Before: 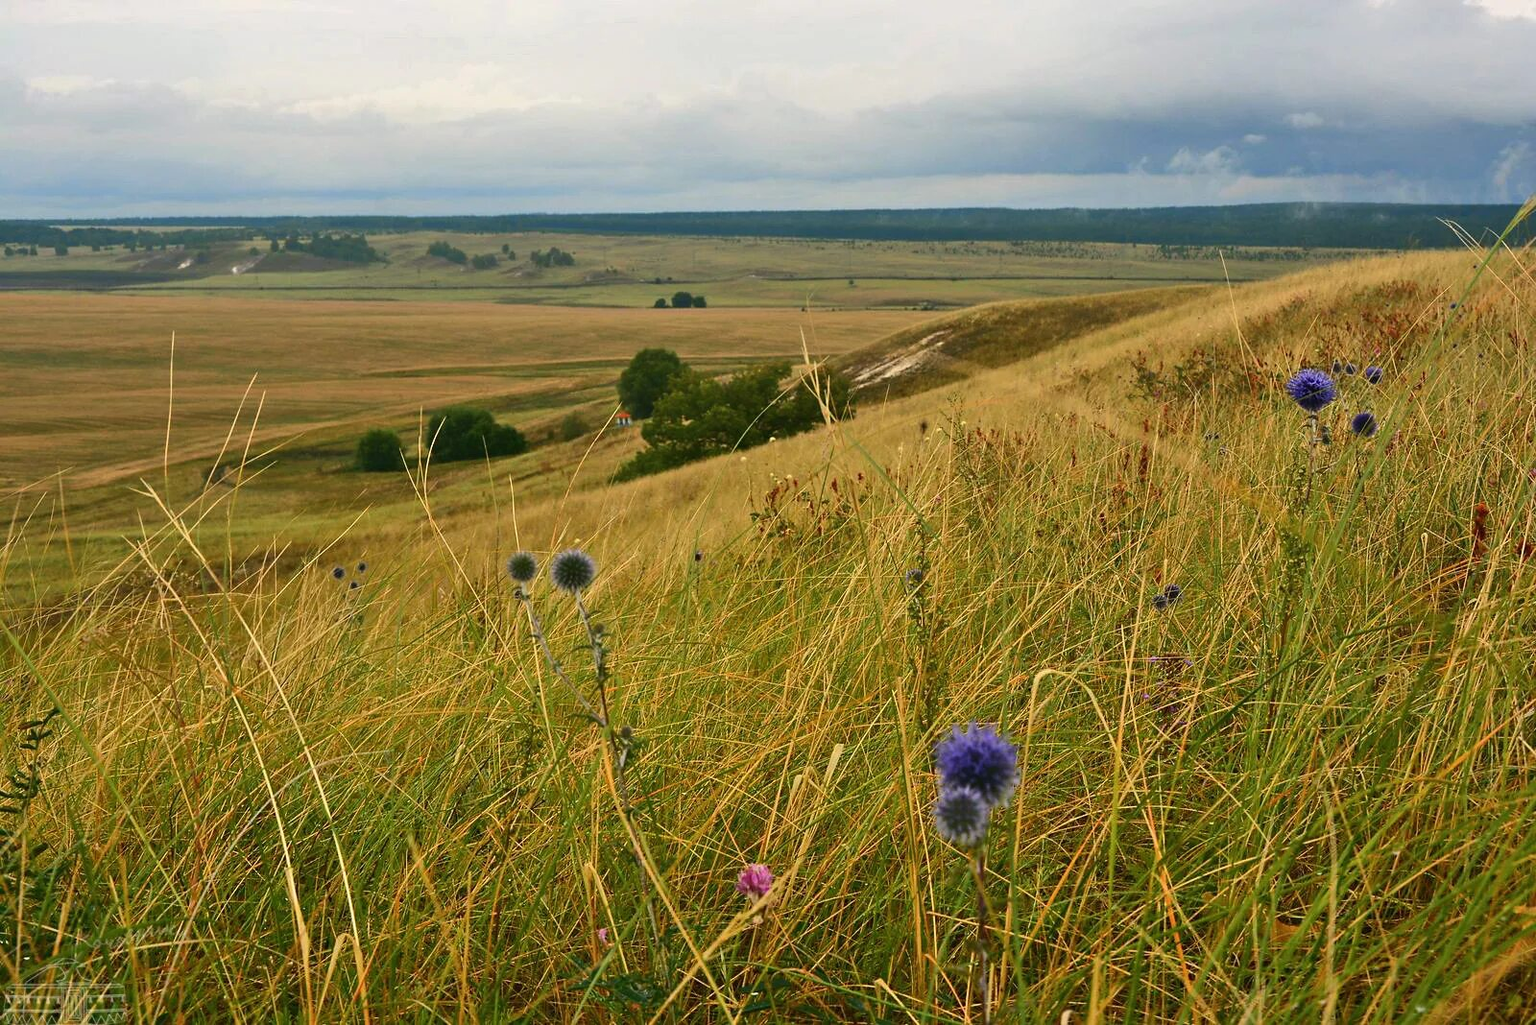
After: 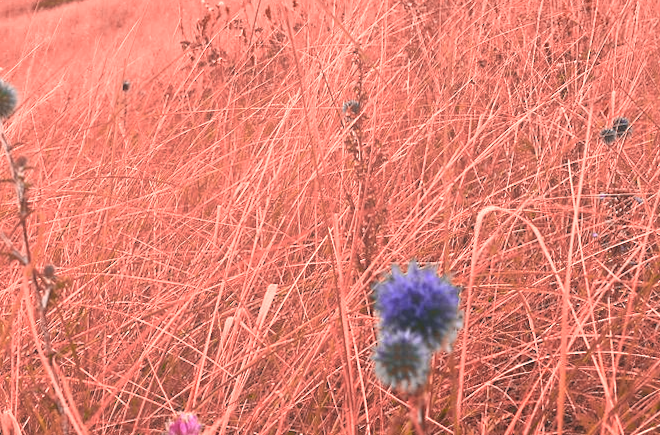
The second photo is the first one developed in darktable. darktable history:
bloom: threshold 82.5%, strength 16.25%
exposure: black level correction 0, exposure 0.6 EV, compensate exposure bias true, compensate highlight preservation false
crop: left 37.221%, top 45.169%, right 20.63%, bottom 13.777%
rotate and perspective: rotation 0.226°, lens shift (vertical) -0.042, crop left 0.023, crop right 0.982, crop top 0.006, crop bottom 0.994
color zones: curves: ch2 [(0, 0.5) (0.084, 0.497) (0.323, 0.335) (0.4, 0.497) (1, 0.5)], process mode strong
